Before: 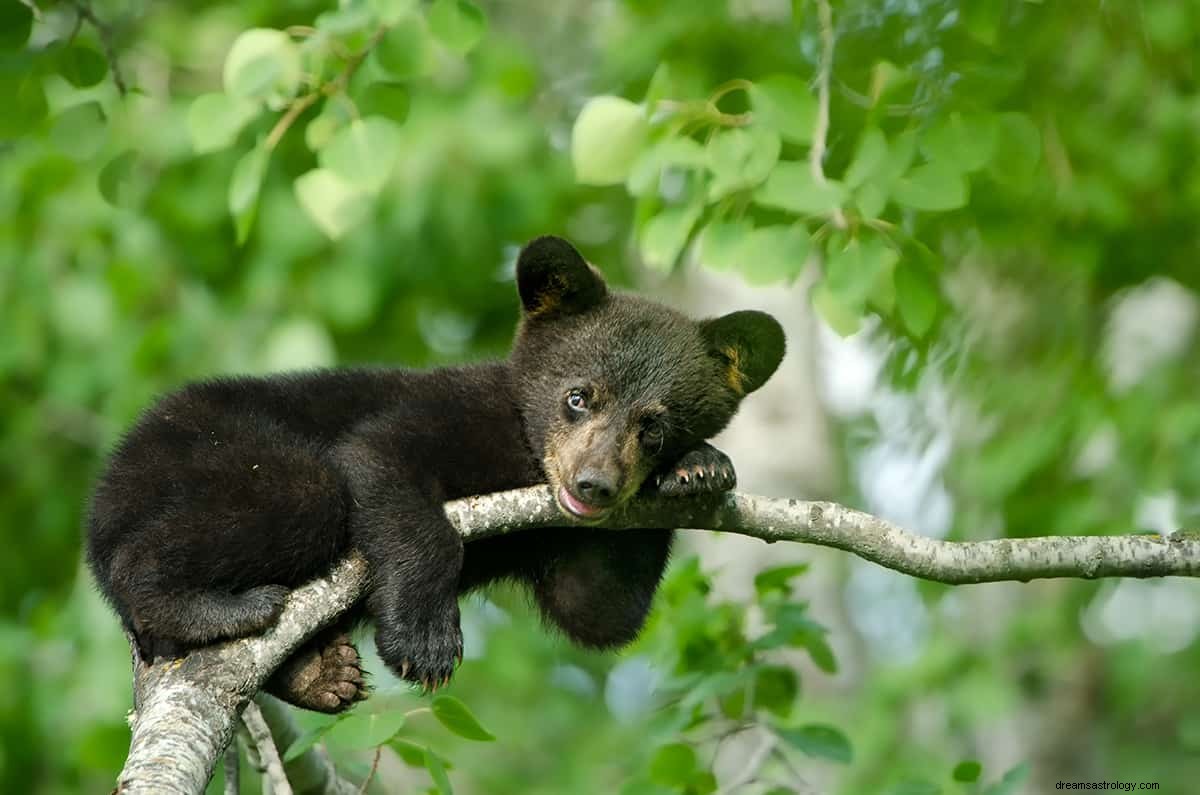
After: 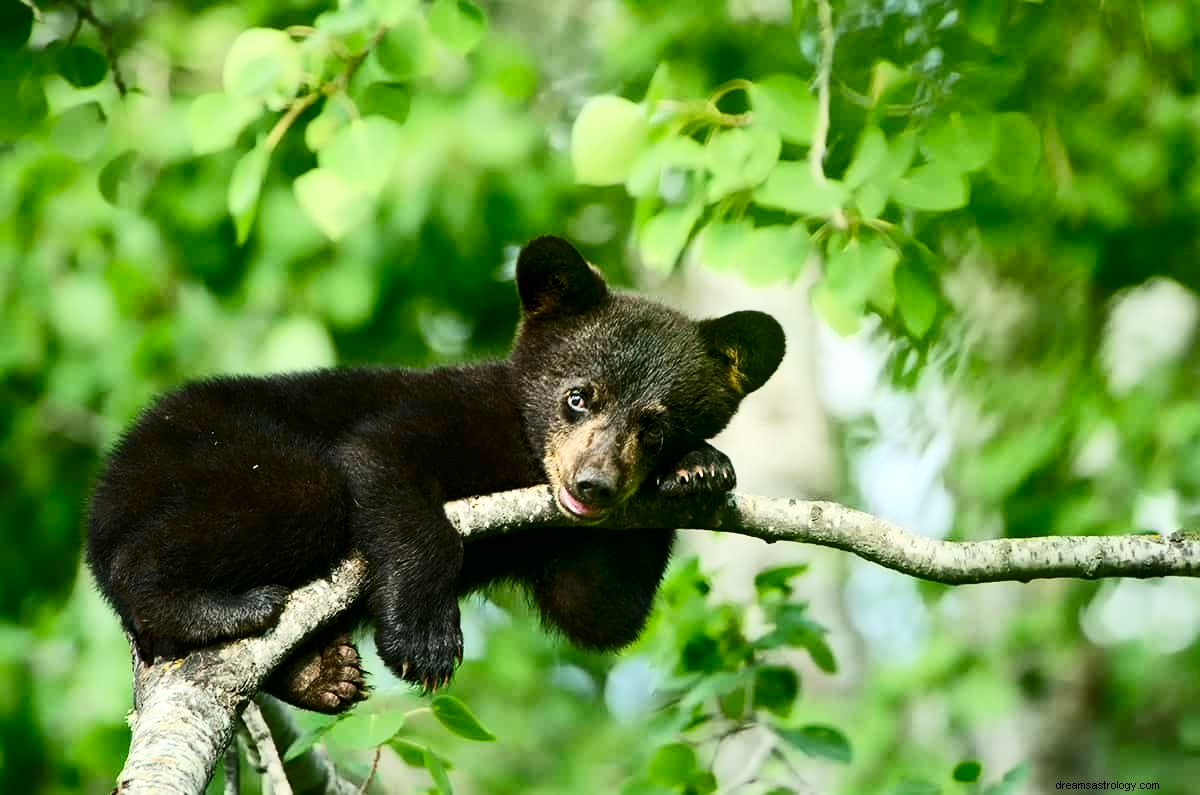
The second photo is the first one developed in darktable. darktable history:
rotate and perspective: automatic cropping off
contrast brightness saturation: contrast 0.4, brightness 0.05, saturation 0.25
